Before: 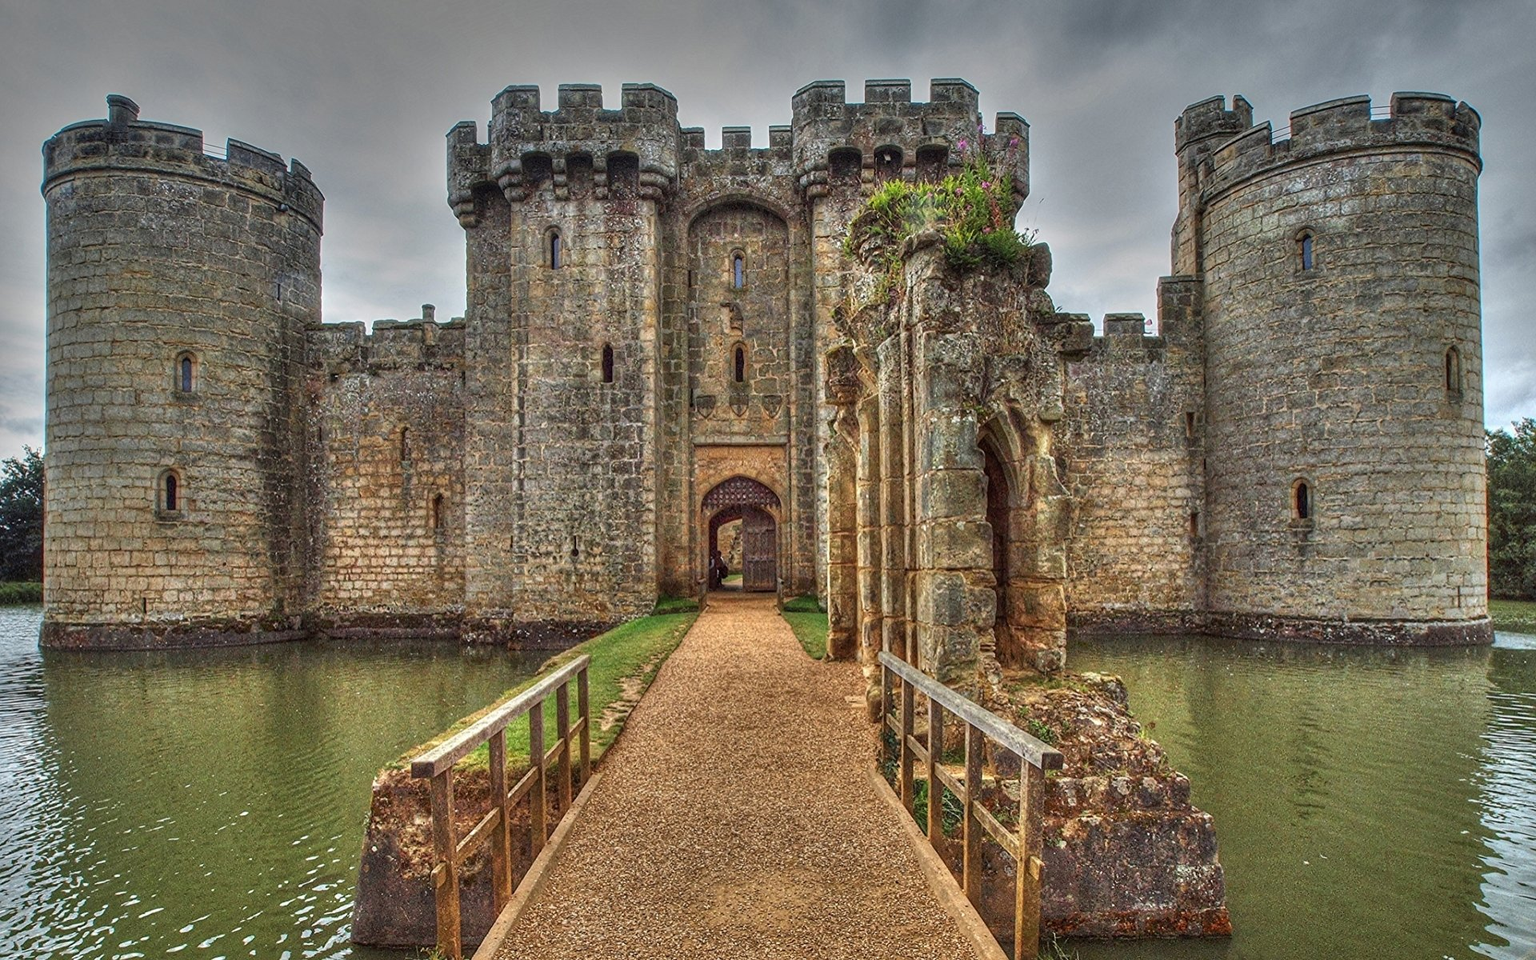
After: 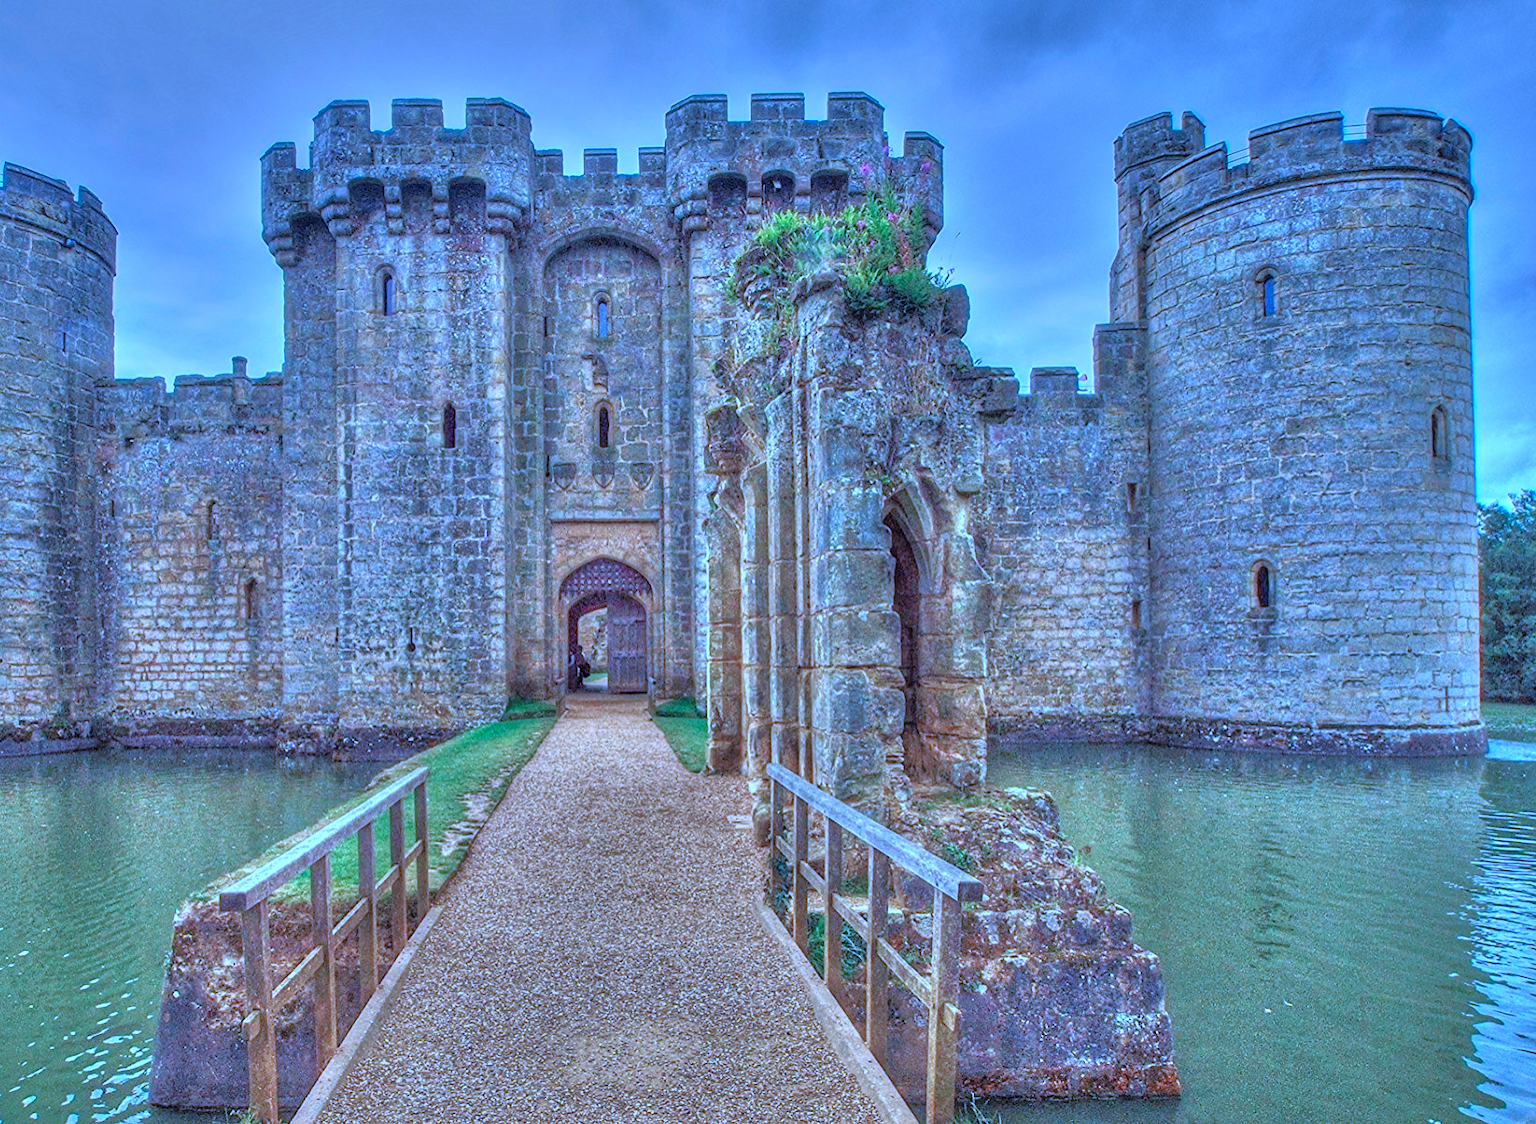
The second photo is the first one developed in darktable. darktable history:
color calibration: illuminant custom, x 0.459, y 0.429, temperature 2610.68 K
tone equalizer: -7 EV 0.14 EV, -6 EV 0.637 EV, -5 EV 1.19 EV, -4 EV 1.31 EV, -3 EV 1.18 EV, -2 EV 0.6 EV, -1 EV 0.151 EV
crop and rotate: left 14.6%
color correction: highlights a* -4.24, highlights b* 6.36
